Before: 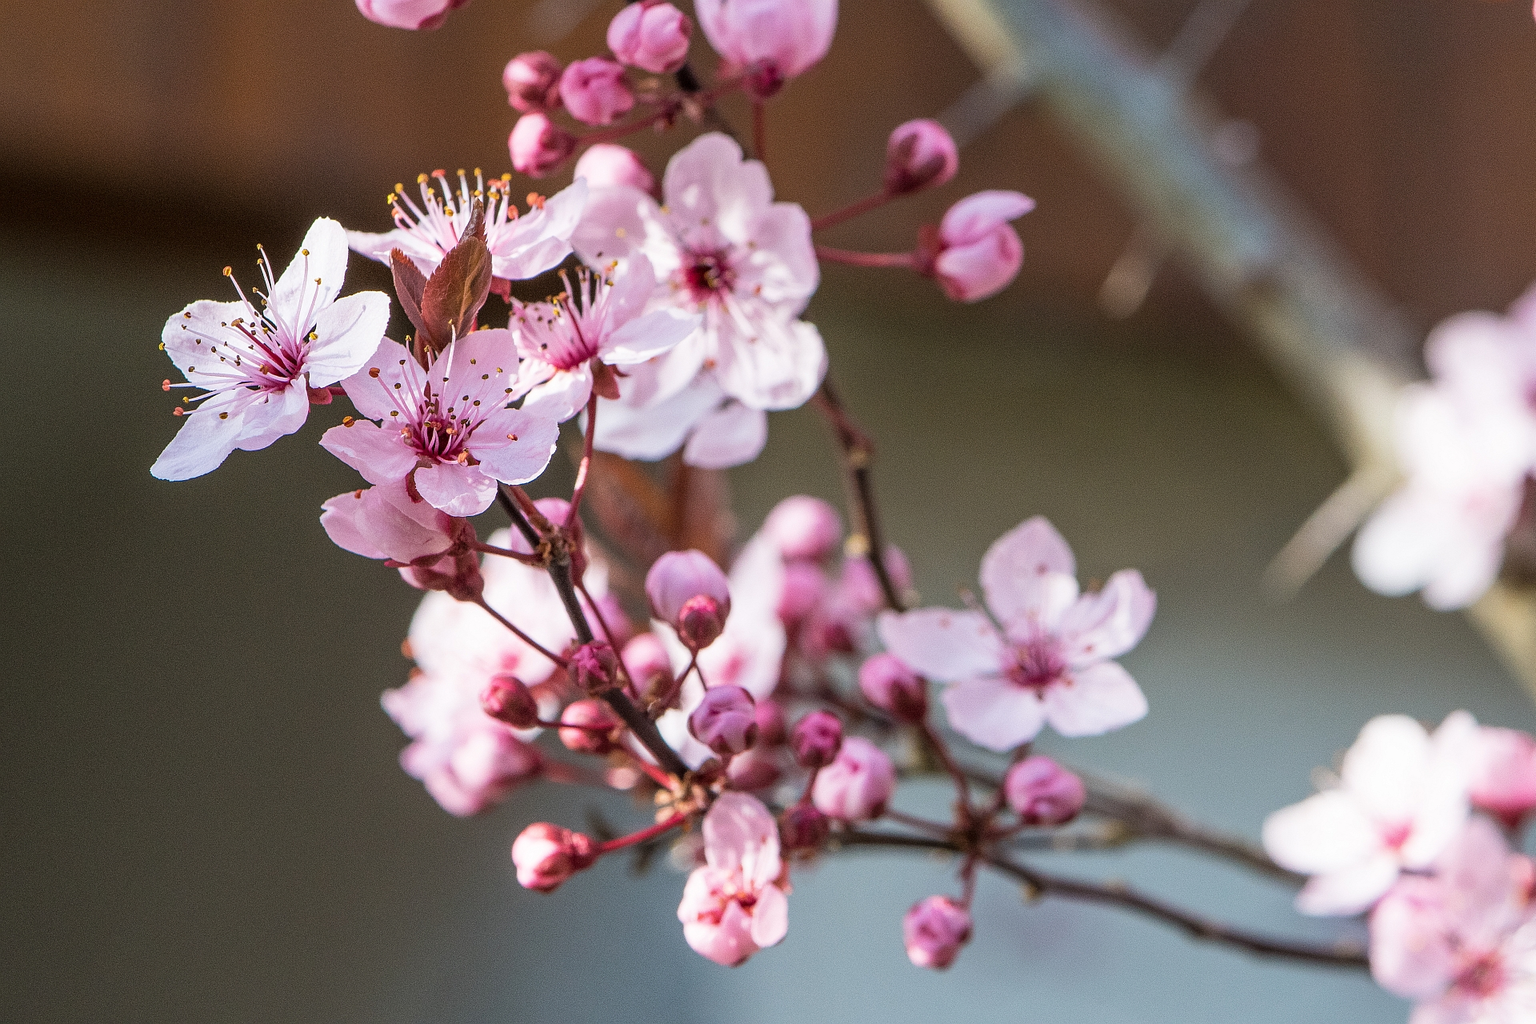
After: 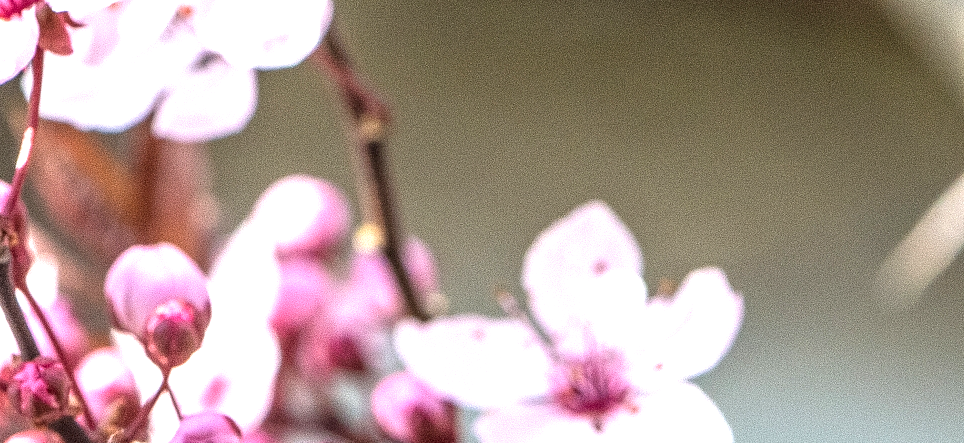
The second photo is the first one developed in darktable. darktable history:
local contrast: detail 130%
crop: left 36.607%, top 34.735%, right 13.146%, bottom 30.611%
exposure: black level correction 0, exposure 1 EV, compensate highlight preservation false
